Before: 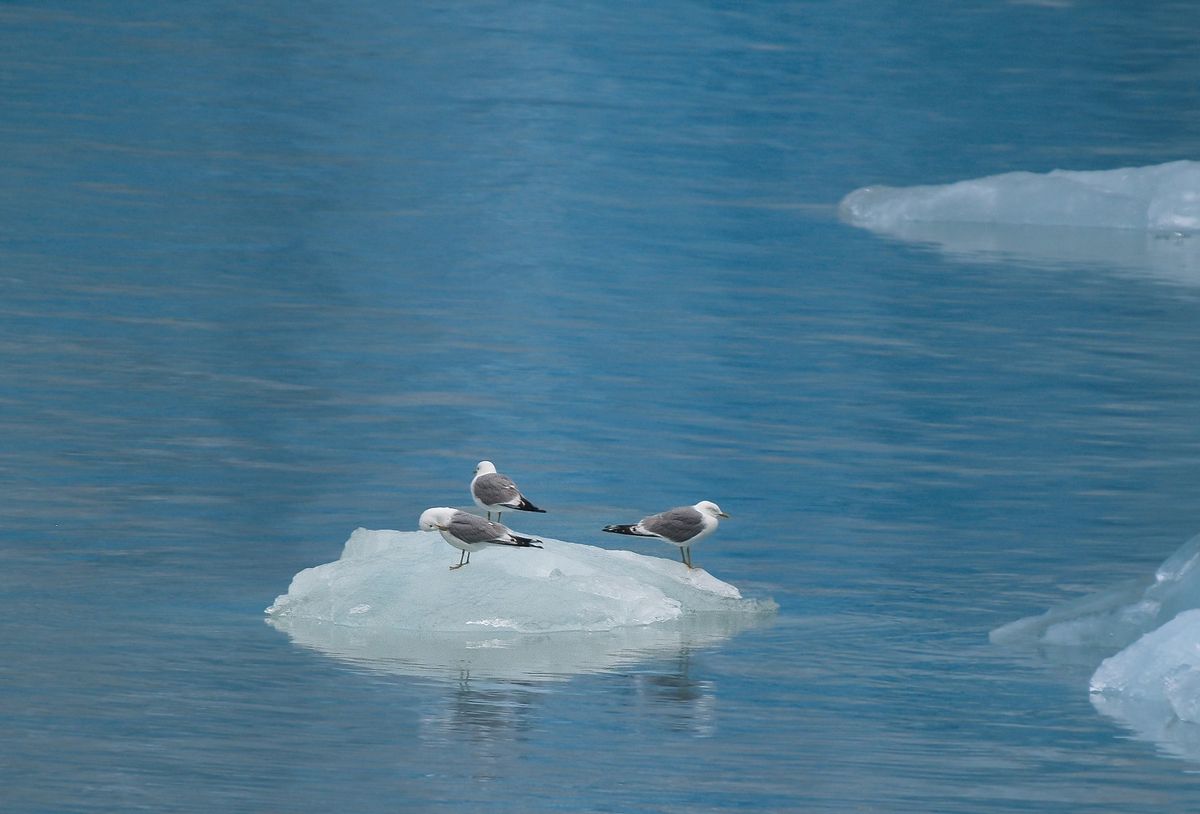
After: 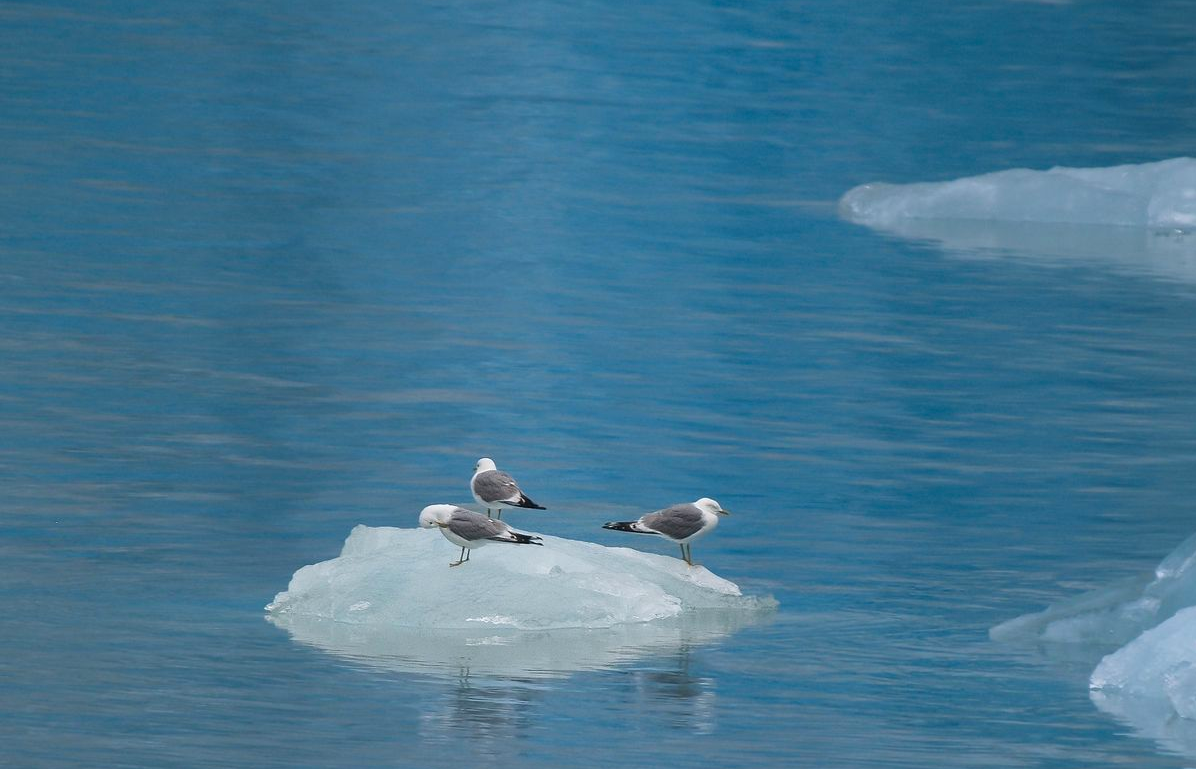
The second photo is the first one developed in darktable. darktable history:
color balance rgb: perceptual saturation grading › global saturation 10%, global vibrance 10%
crop: top 0.448%, right 0.264%, bottom 5.045%
